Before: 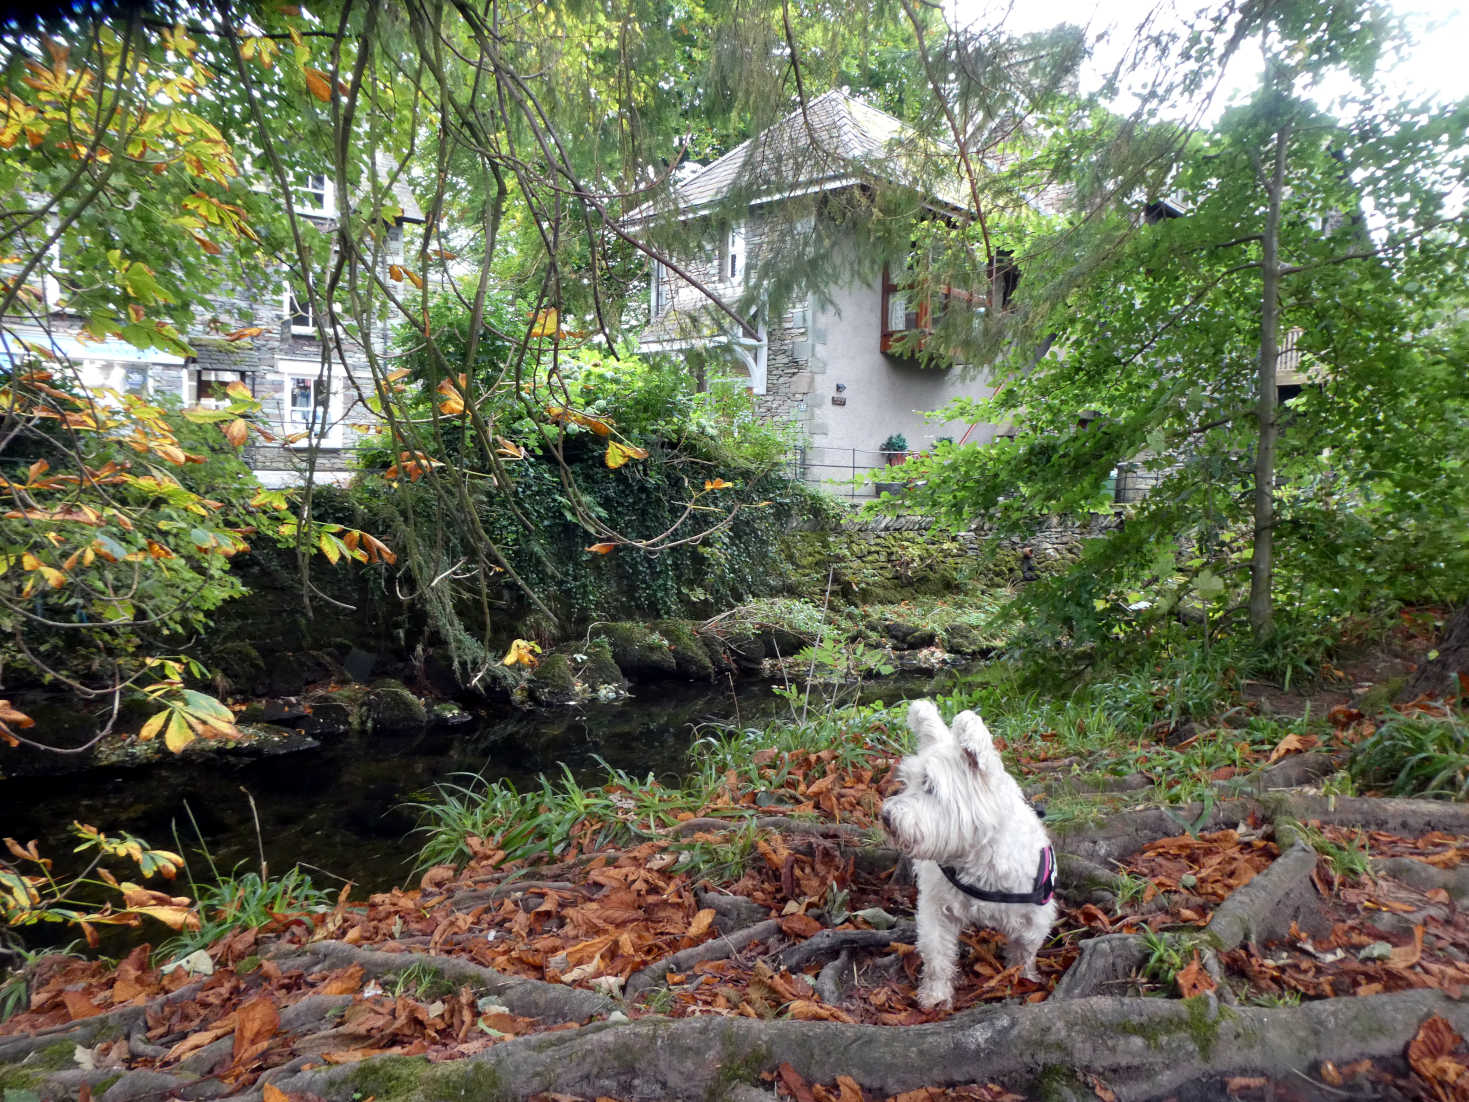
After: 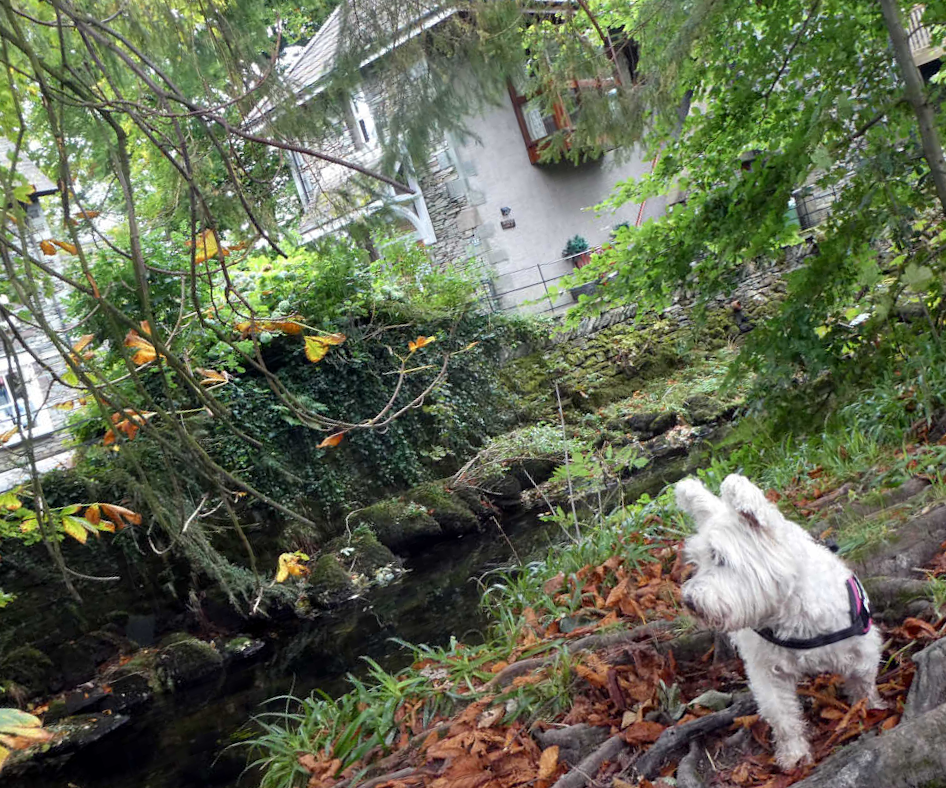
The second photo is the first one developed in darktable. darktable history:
crop and rotate: angle 19.05°, left 6.941%, right 4.113%, bottom 1.172%
